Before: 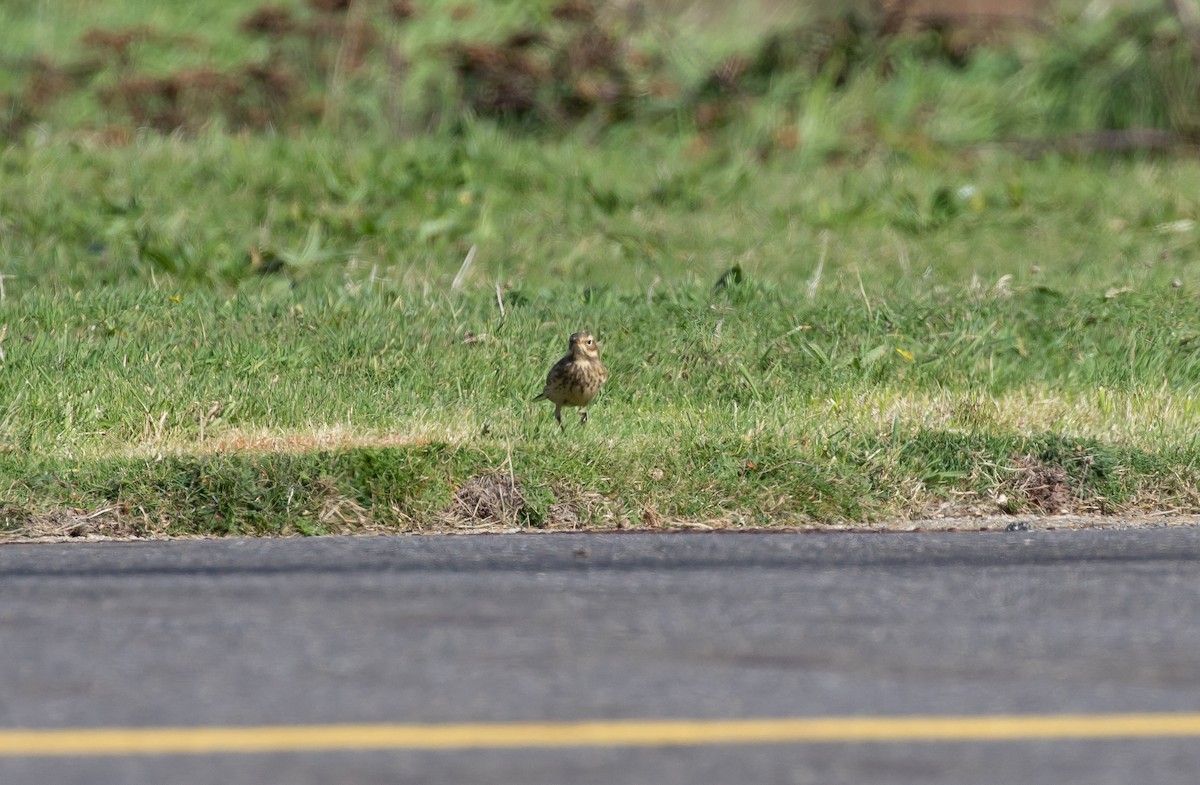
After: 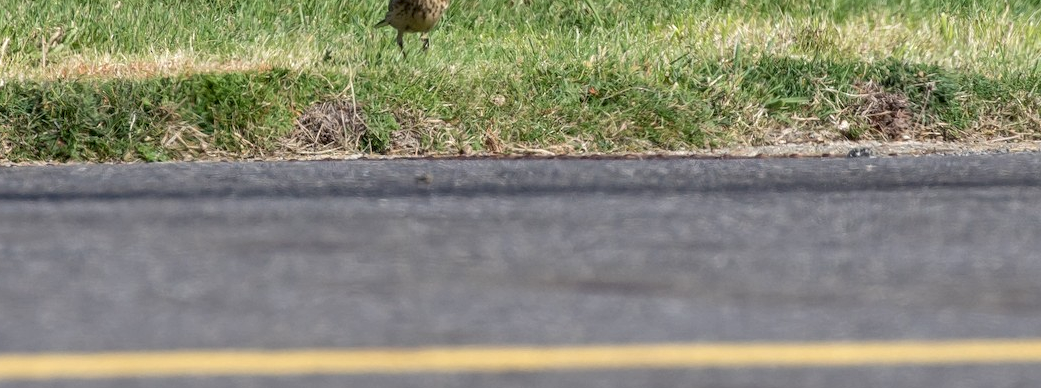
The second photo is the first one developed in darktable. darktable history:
crop and rotate: left 13.234%, top 47.739%, bottom 2.791%
local contrast: on, module defaults
